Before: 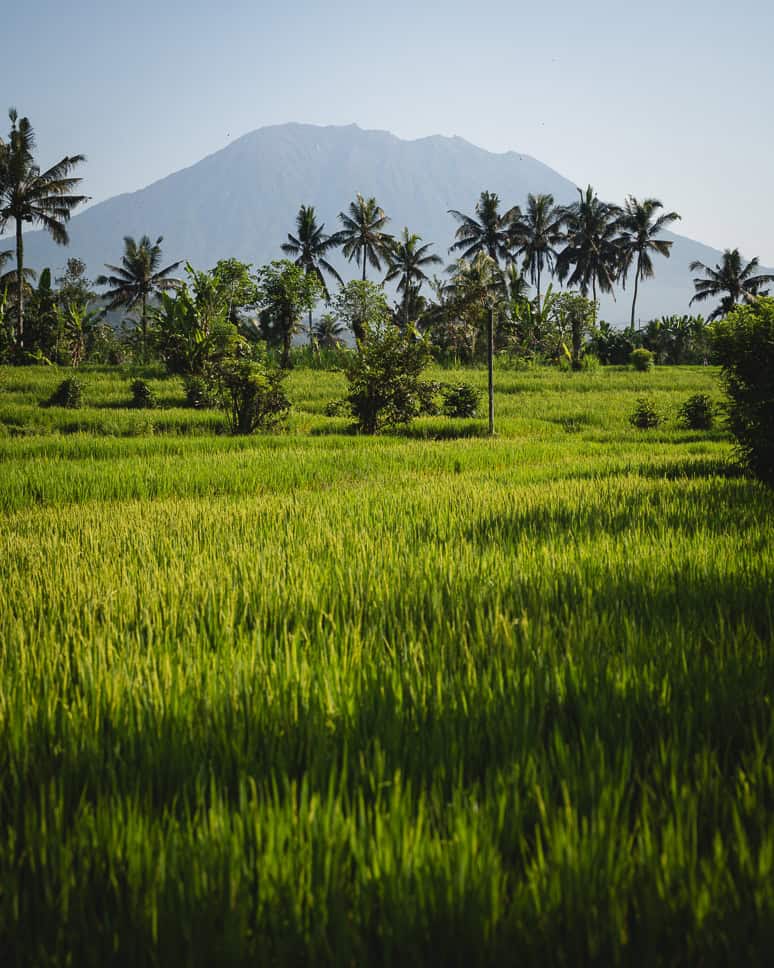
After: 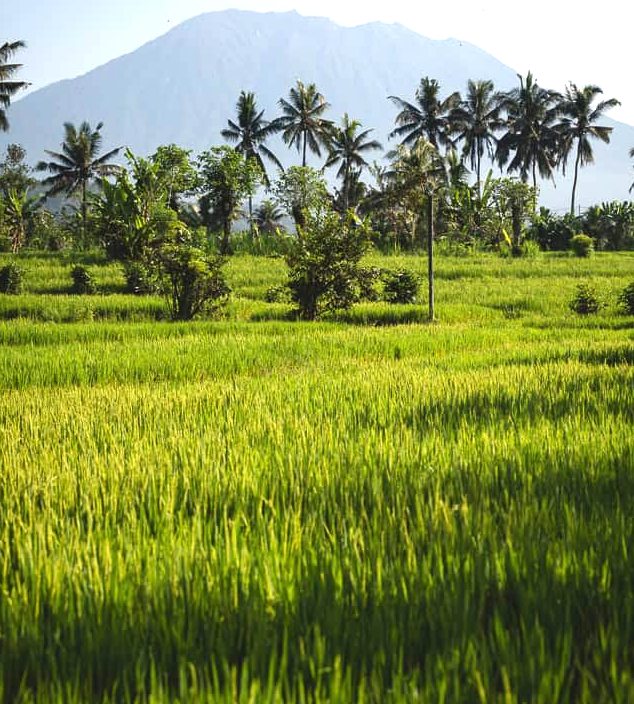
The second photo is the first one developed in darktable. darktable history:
crop: left 7.856%, top 11.836%, right 10.12%, bottom 15.387%
exposure: black level correction 0, exposure 0.7 EV, compensate exposure bias true, compensate highlight preservation false
